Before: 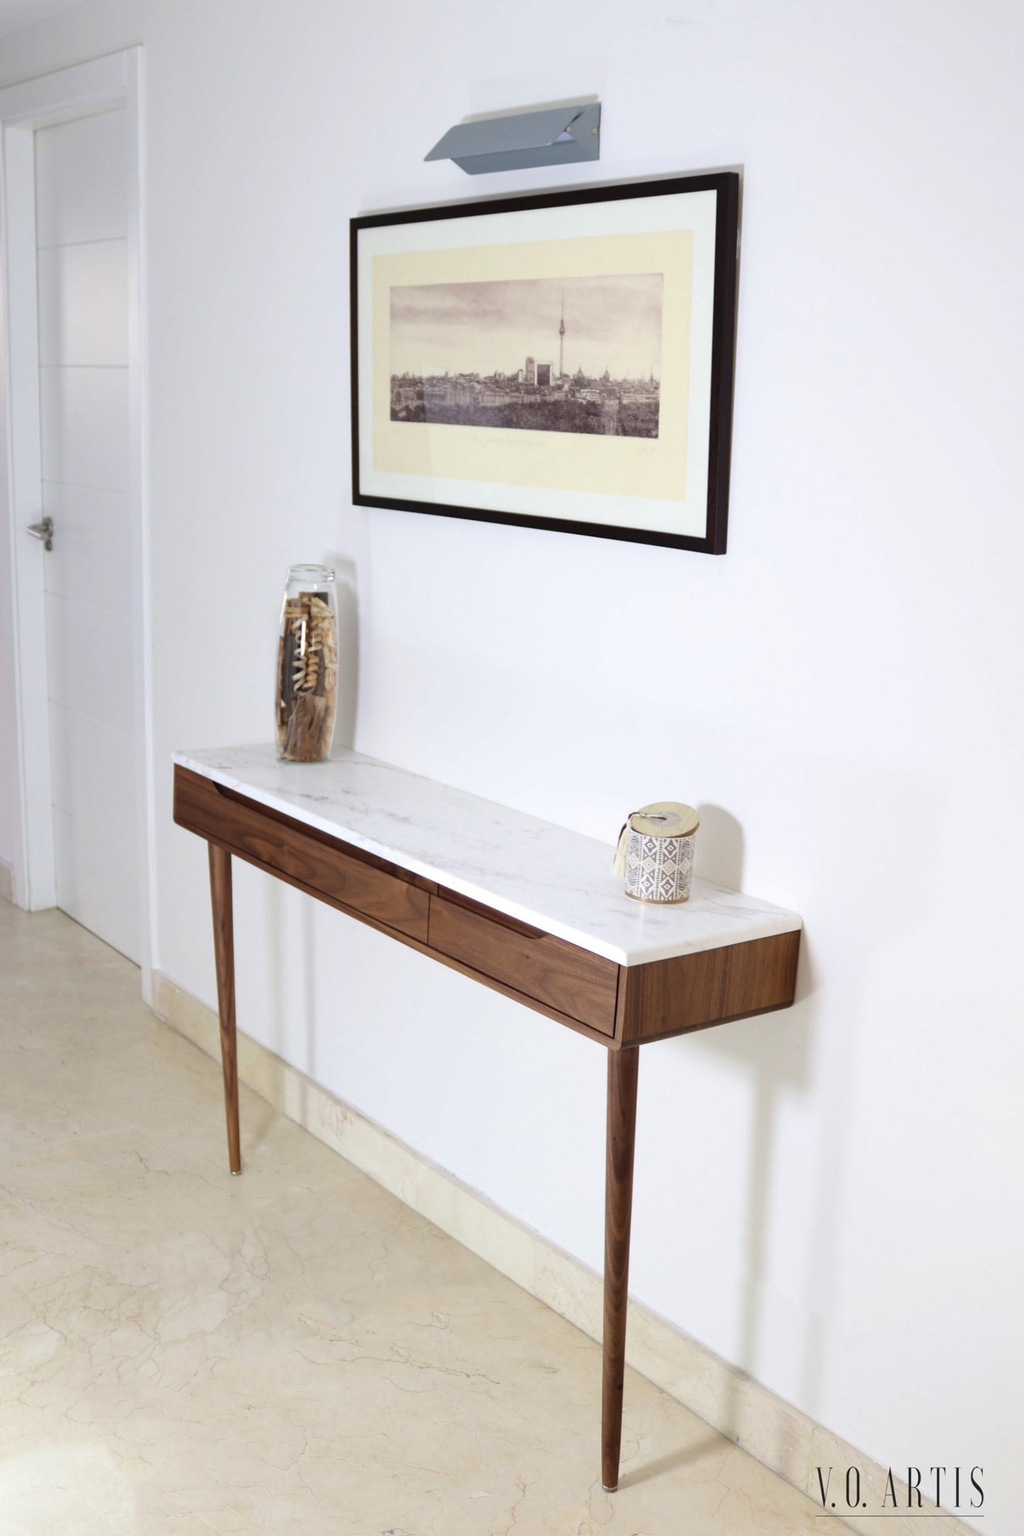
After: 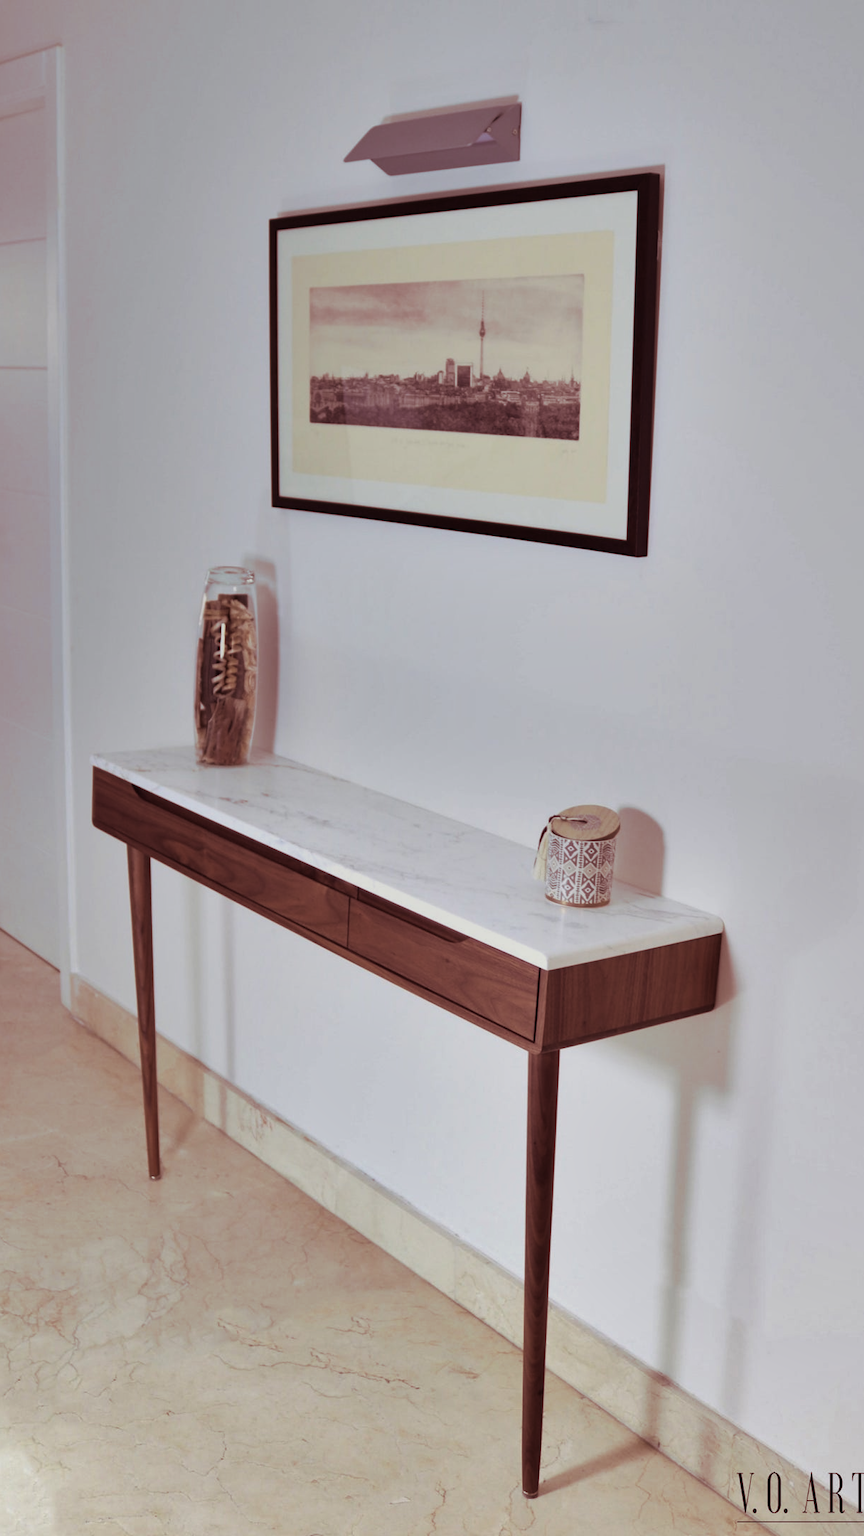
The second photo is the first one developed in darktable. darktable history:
graduated density: rotation 5.63°, offset 76.9
crop: left 8.026%, right 7.374%
split-toning: on, module defaults
shadows and highlights: shadows 40, highlights -54, highlights color adjustment 46%, low approximation 0.01, soften with gaussian
